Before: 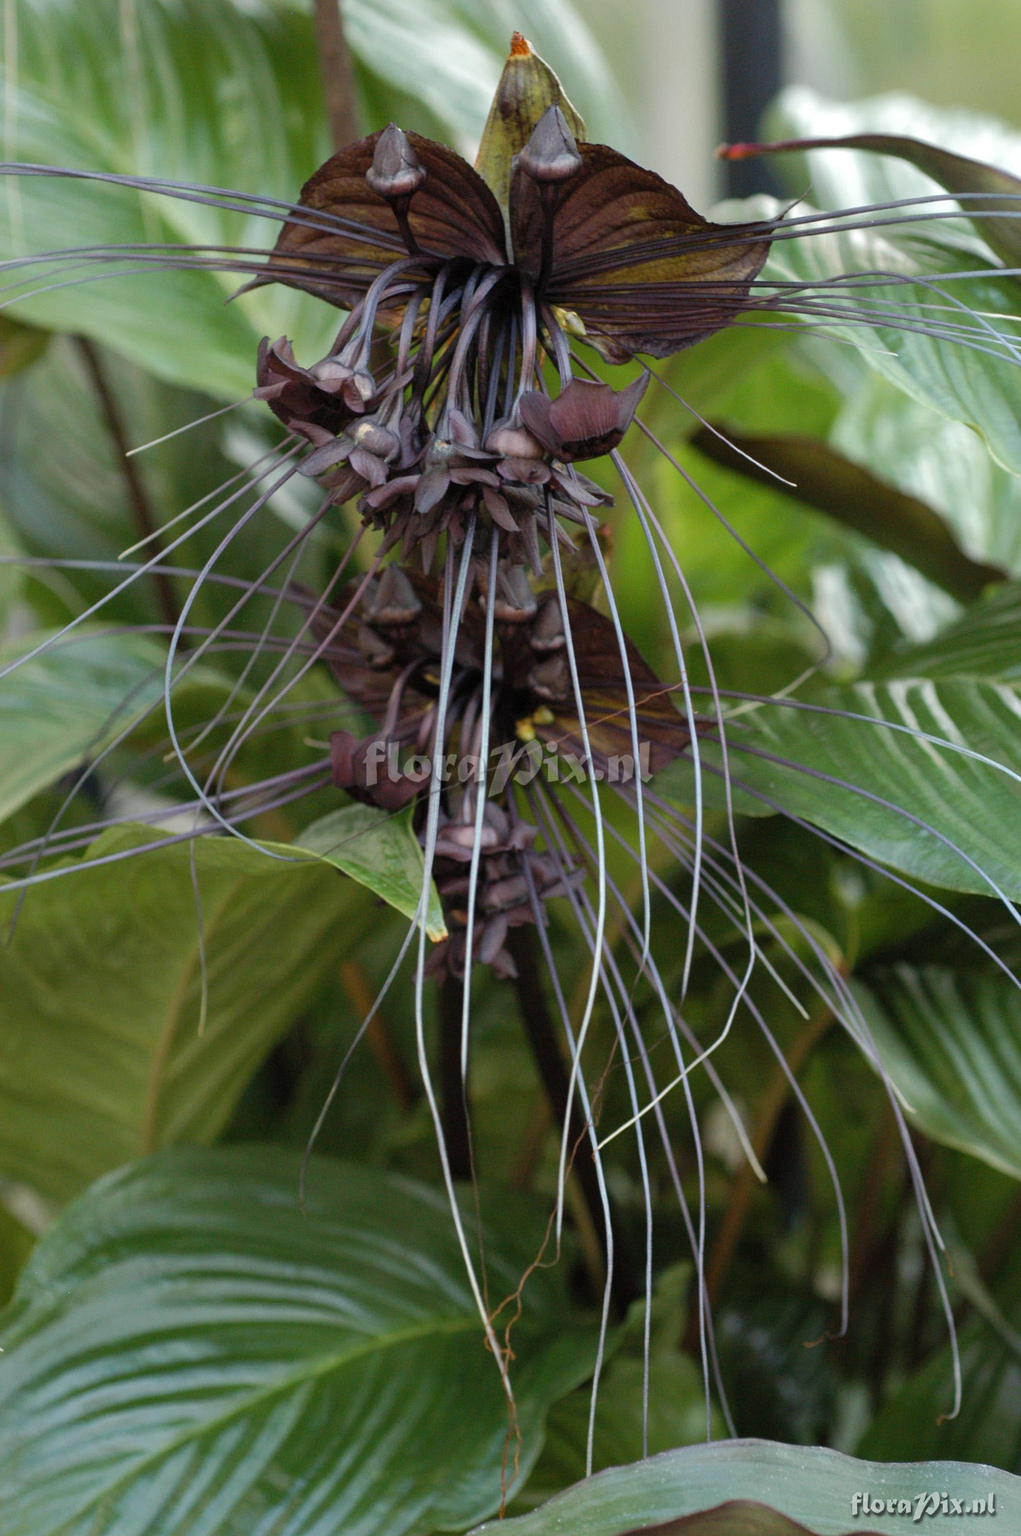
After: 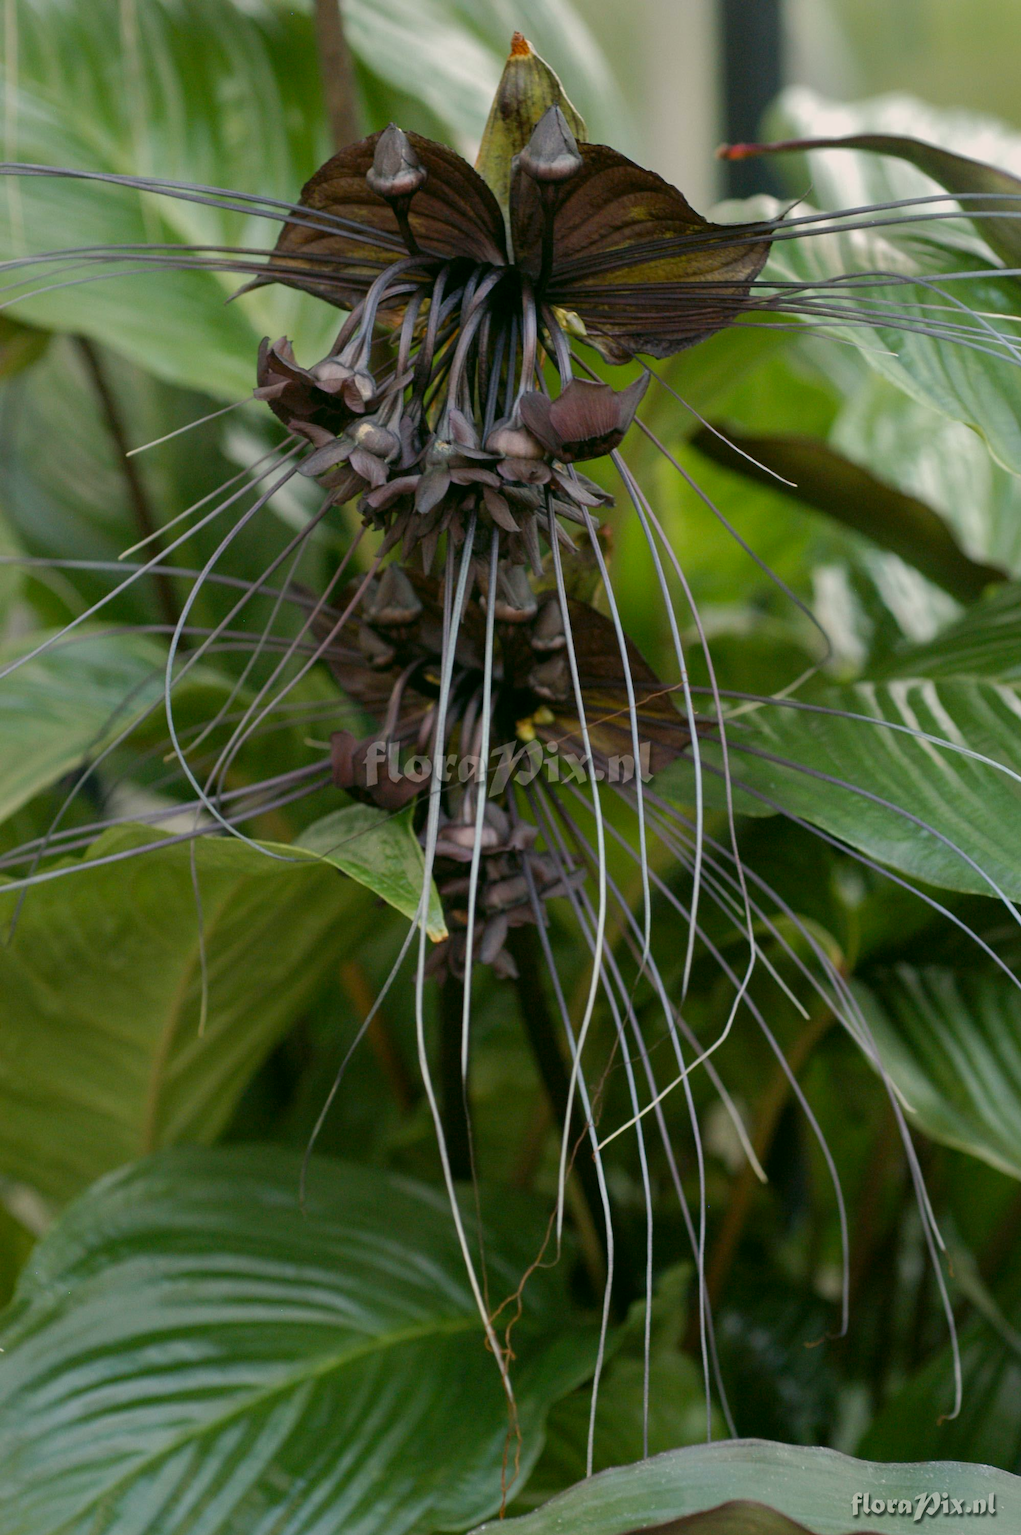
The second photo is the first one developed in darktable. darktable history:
shadows and highlights: shadows -20.02, white point adjustment -1.83, highlights -34.96
color correction: highlights a* 4.16, highlights b* 4.99, shadows a* -6.8, shadows b* 5.07
exposure: exposure -0.207 EV, compensate highlight preservation false
